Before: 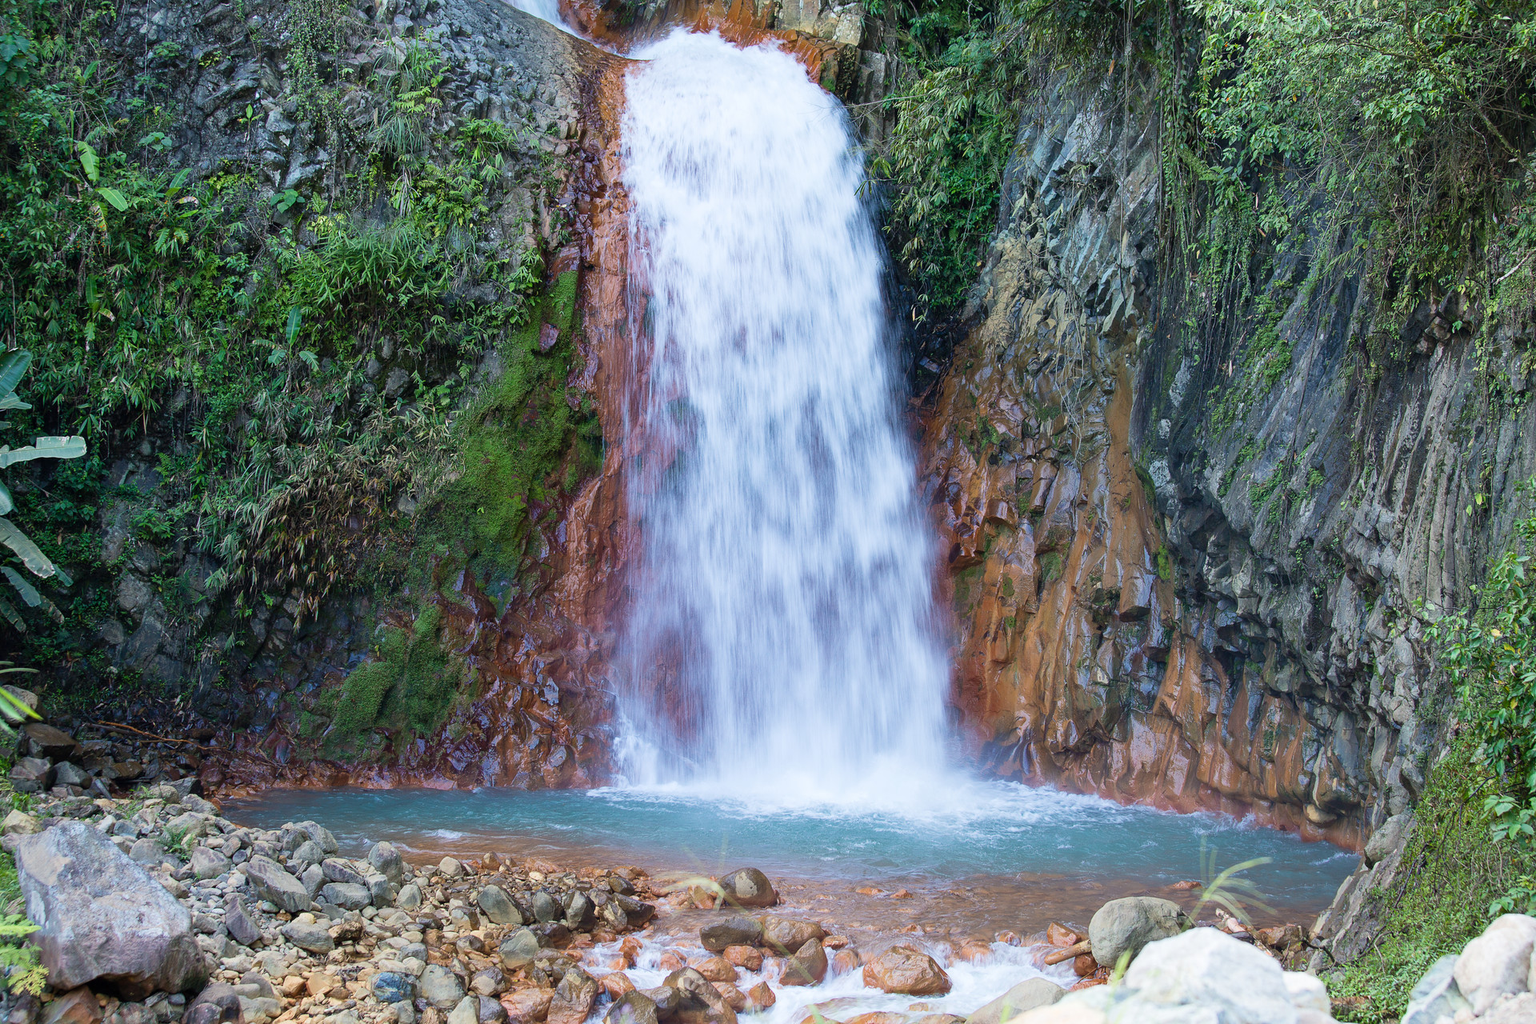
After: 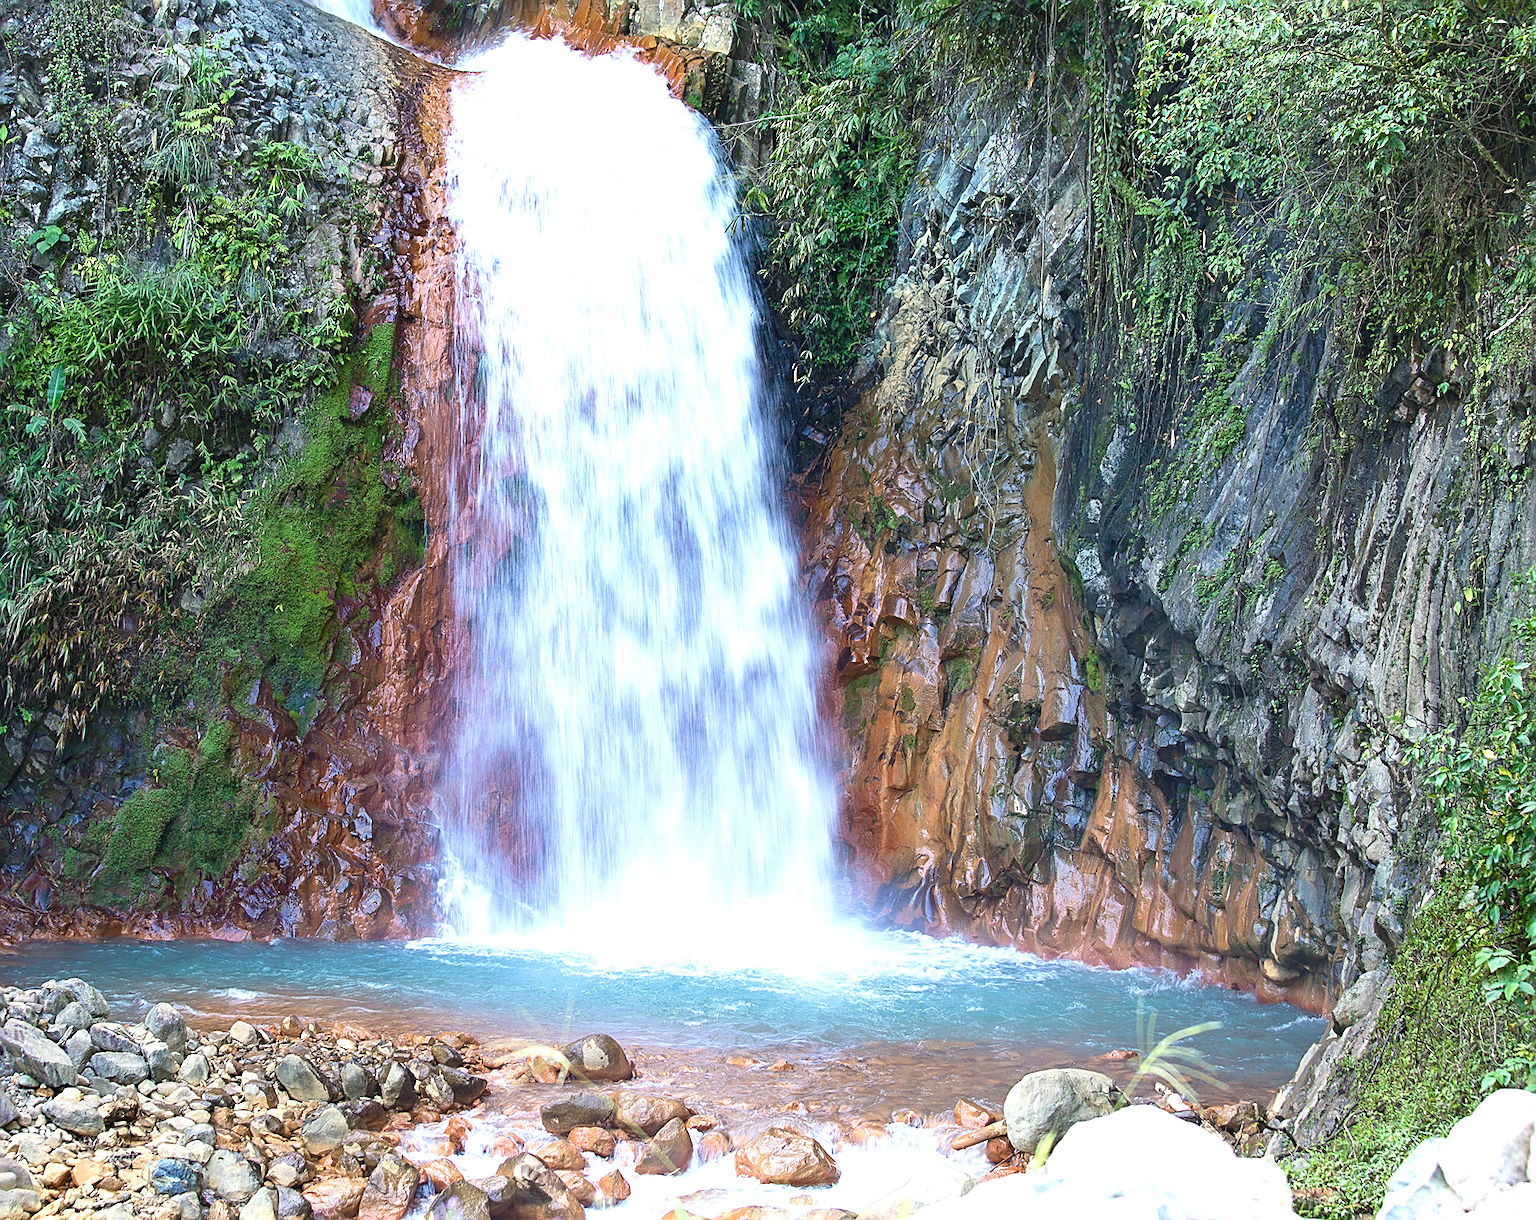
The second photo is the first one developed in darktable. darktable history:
exposure: exposure 1 EV, compensate exposure bias true, compensate highlight preservation false
crop: left 16.052%
sharpen: on, module defaults
tone equalizer: -8 EV 0.269 EV, -7 EV 0.384 EV, -6 EV 0.419 EV, -5 EV 0.237 EV, -3 EV -0.261 EV, -2 EV -0.389 EV, -1 EV -0.414 EV, +0 EV -0.239 EV
